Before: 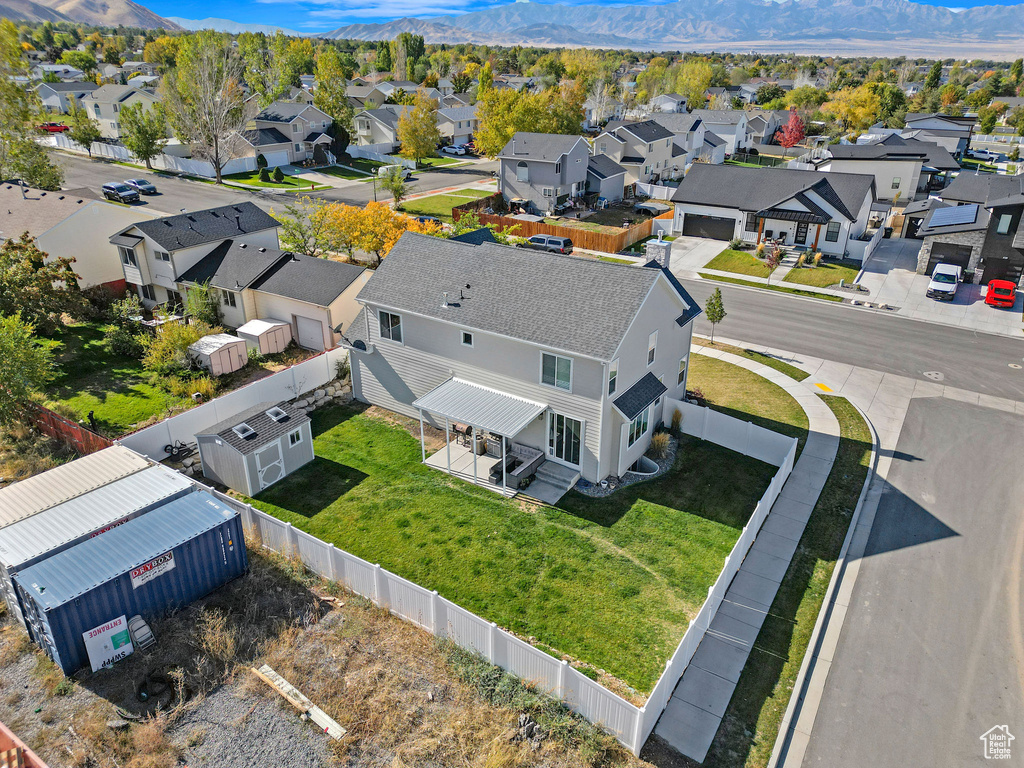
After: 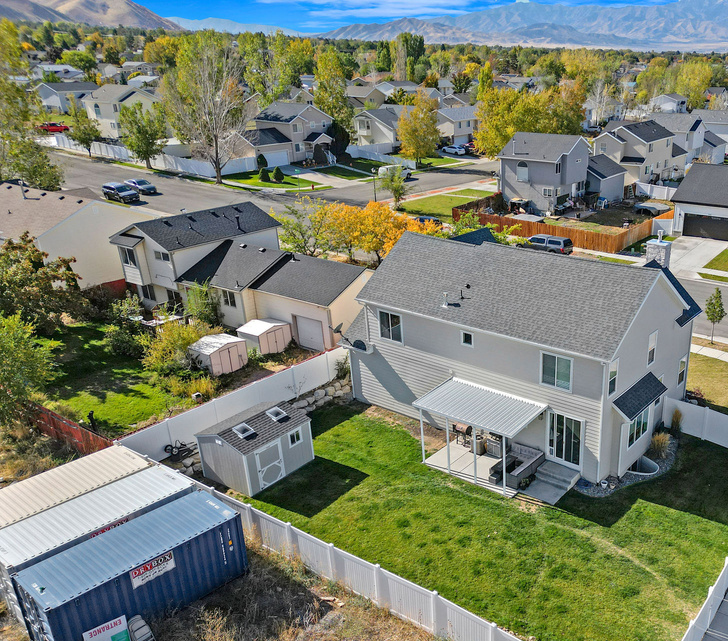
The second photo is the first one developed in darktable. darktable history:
crop: right 28.809%, bottom 16.479%
